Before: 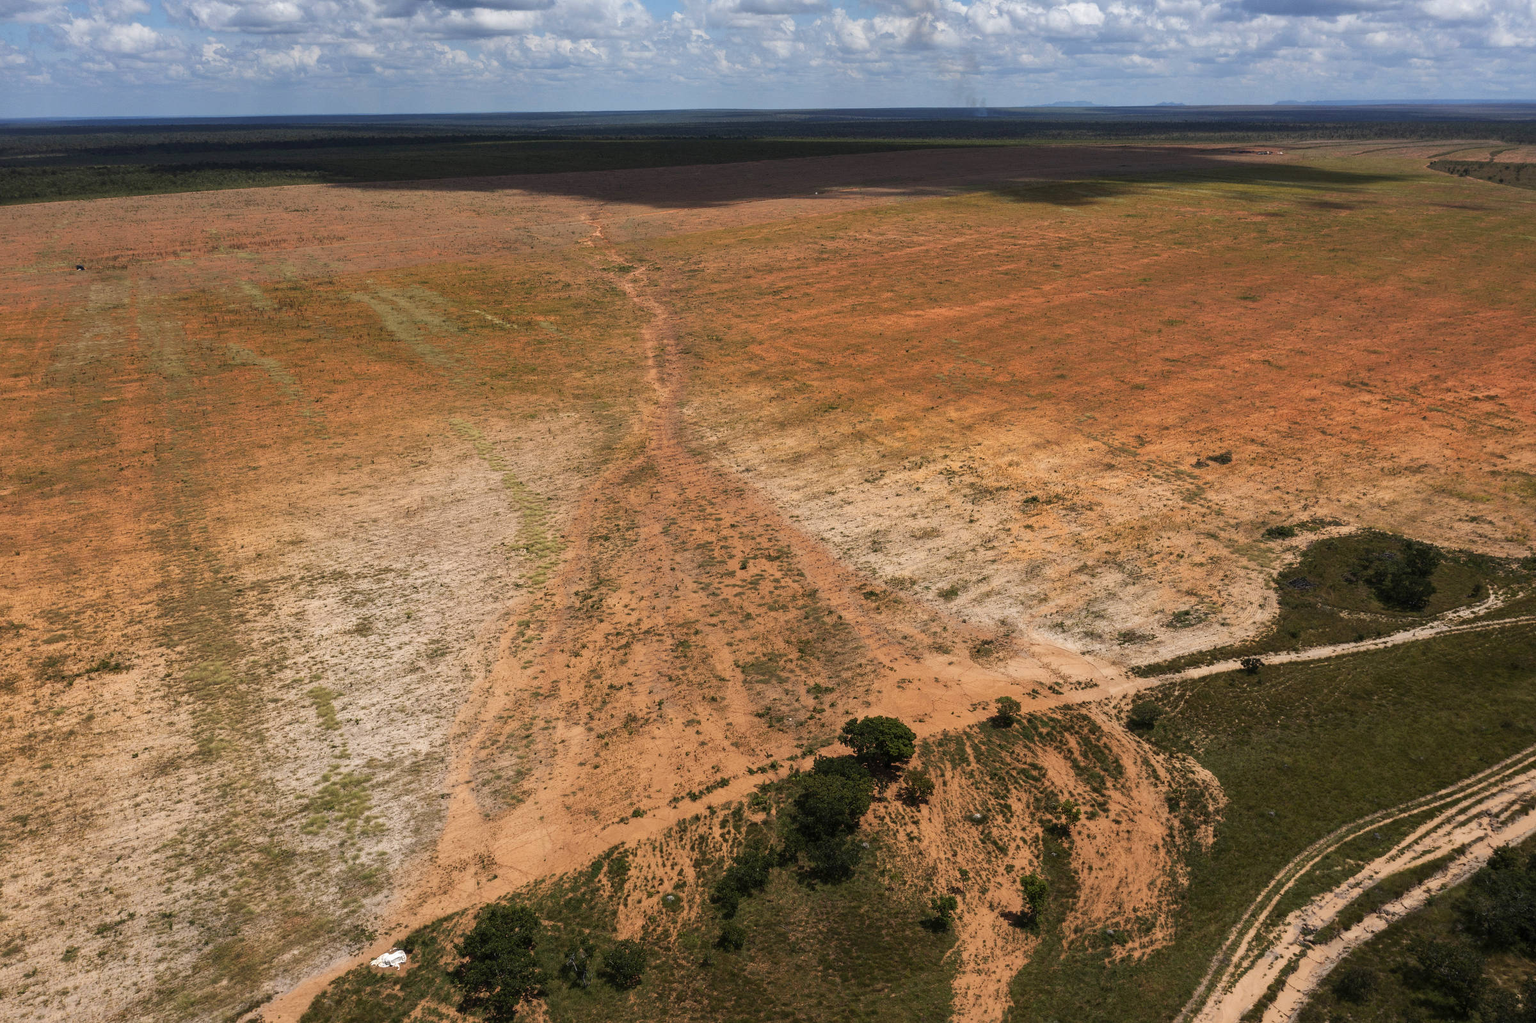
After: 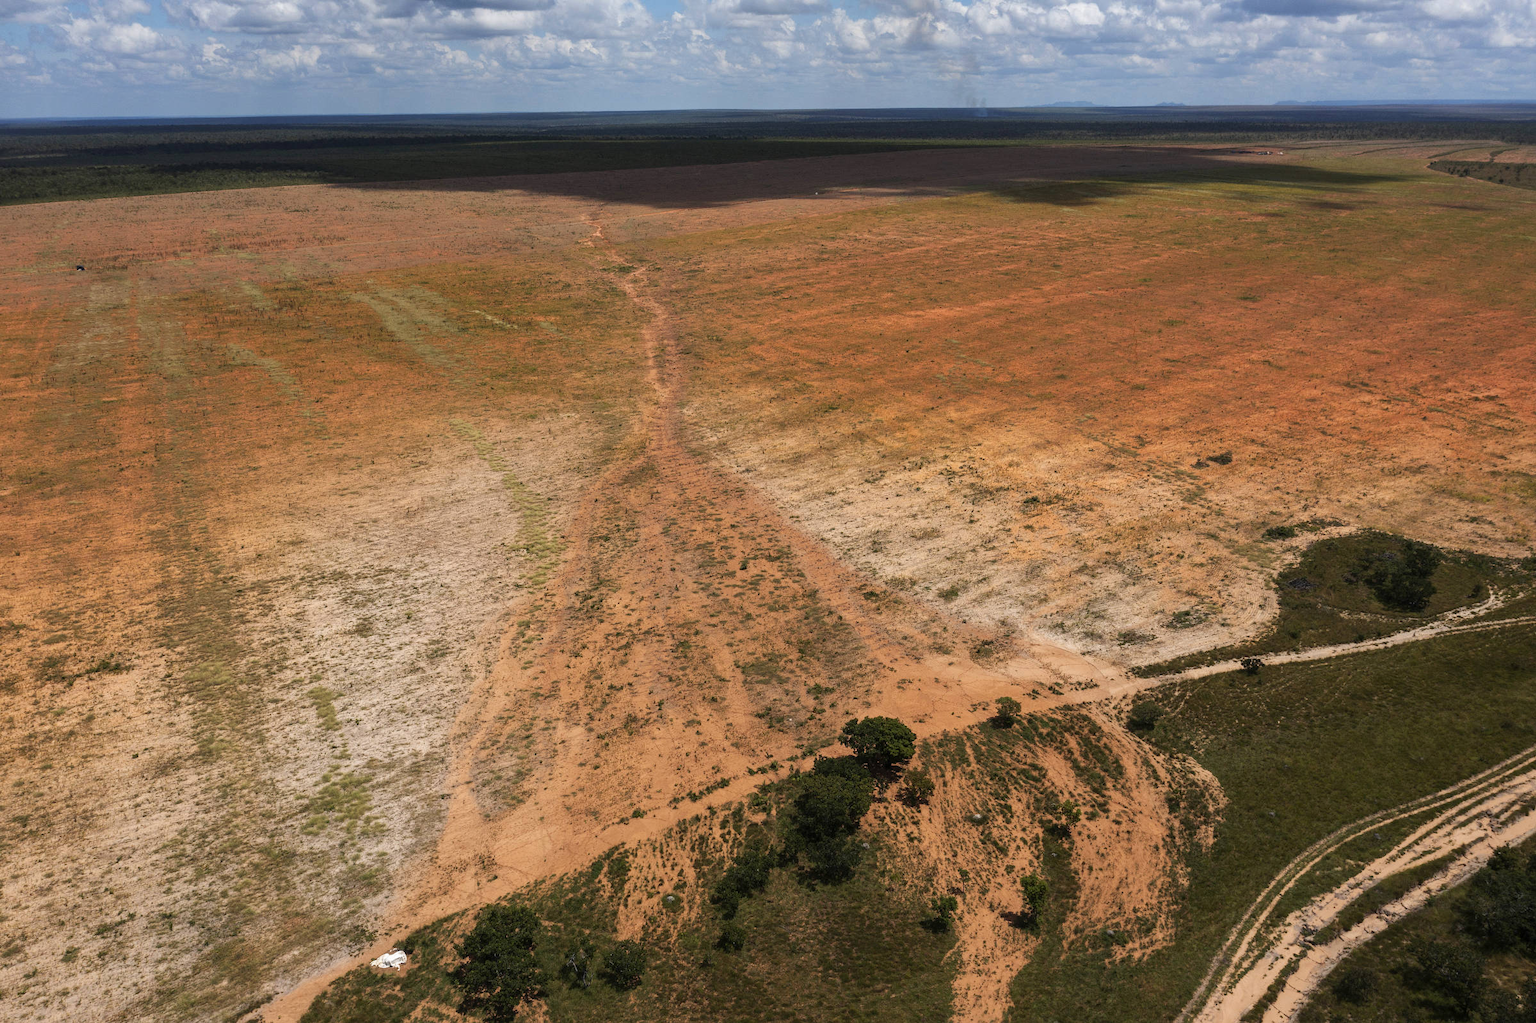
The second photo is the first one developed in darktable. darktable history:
exposure: exposure -0.017 EV, compensate highlight preservation false
